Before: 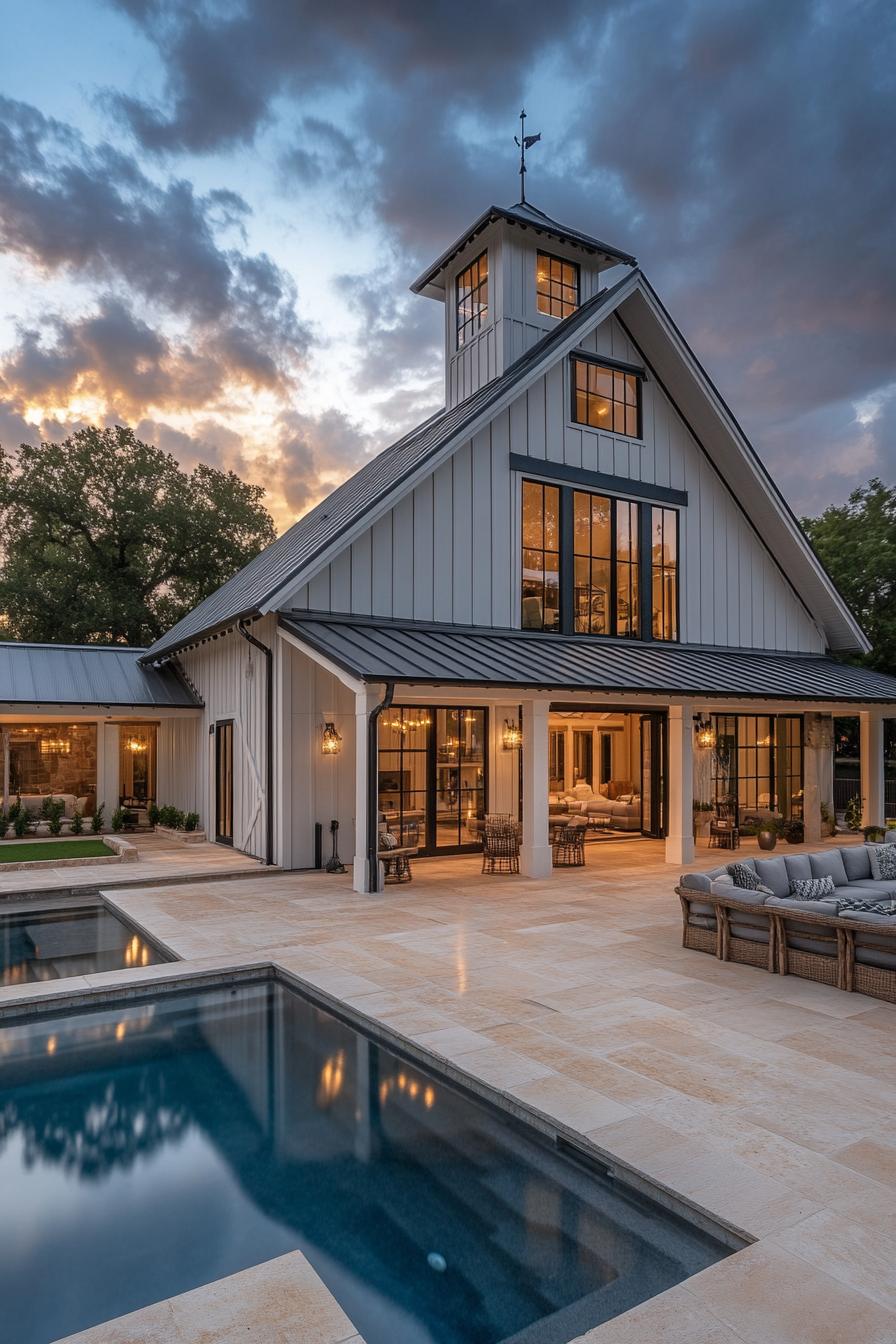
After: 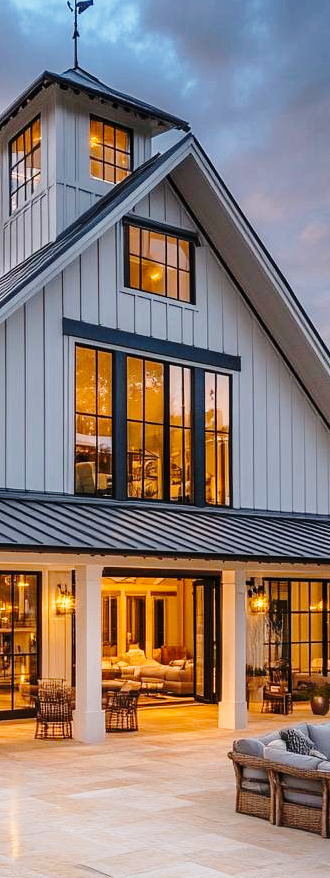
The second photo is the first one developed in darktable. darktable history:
base curve: curves: ch0 [(0, 0) (0.028, 0.03) (0.121, 0.232) (0.46, 0.748) (0.859, 0.968) (1, 1)], preserve colors none
crop and rotate: left 49.905%, top 10.094%, right 13.183%, bottom 24.515%
color balance rgb: perceptual saturation grading › global saturation 24.899%
contrast brightness saturation: saturation -0.056
